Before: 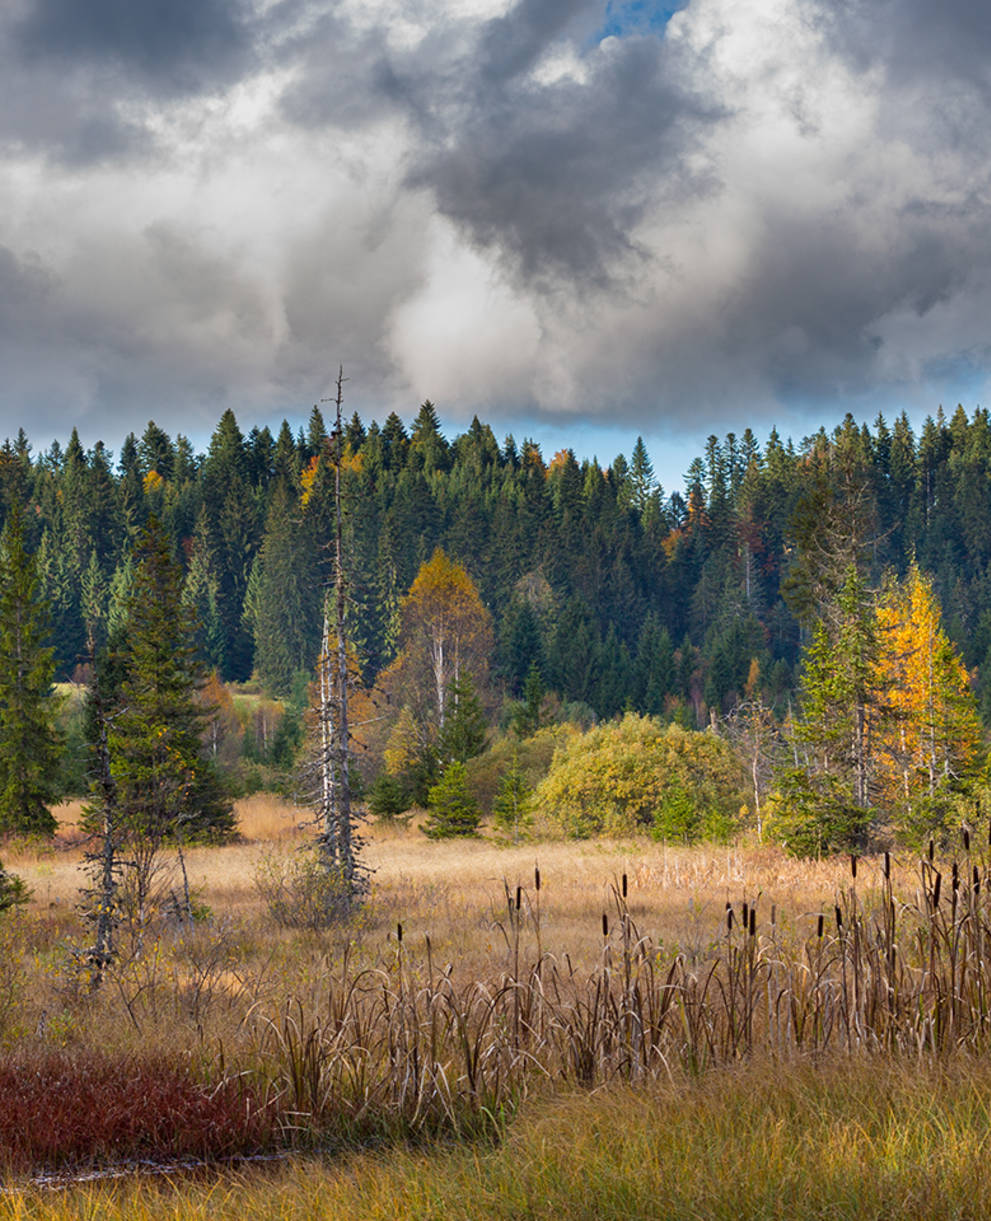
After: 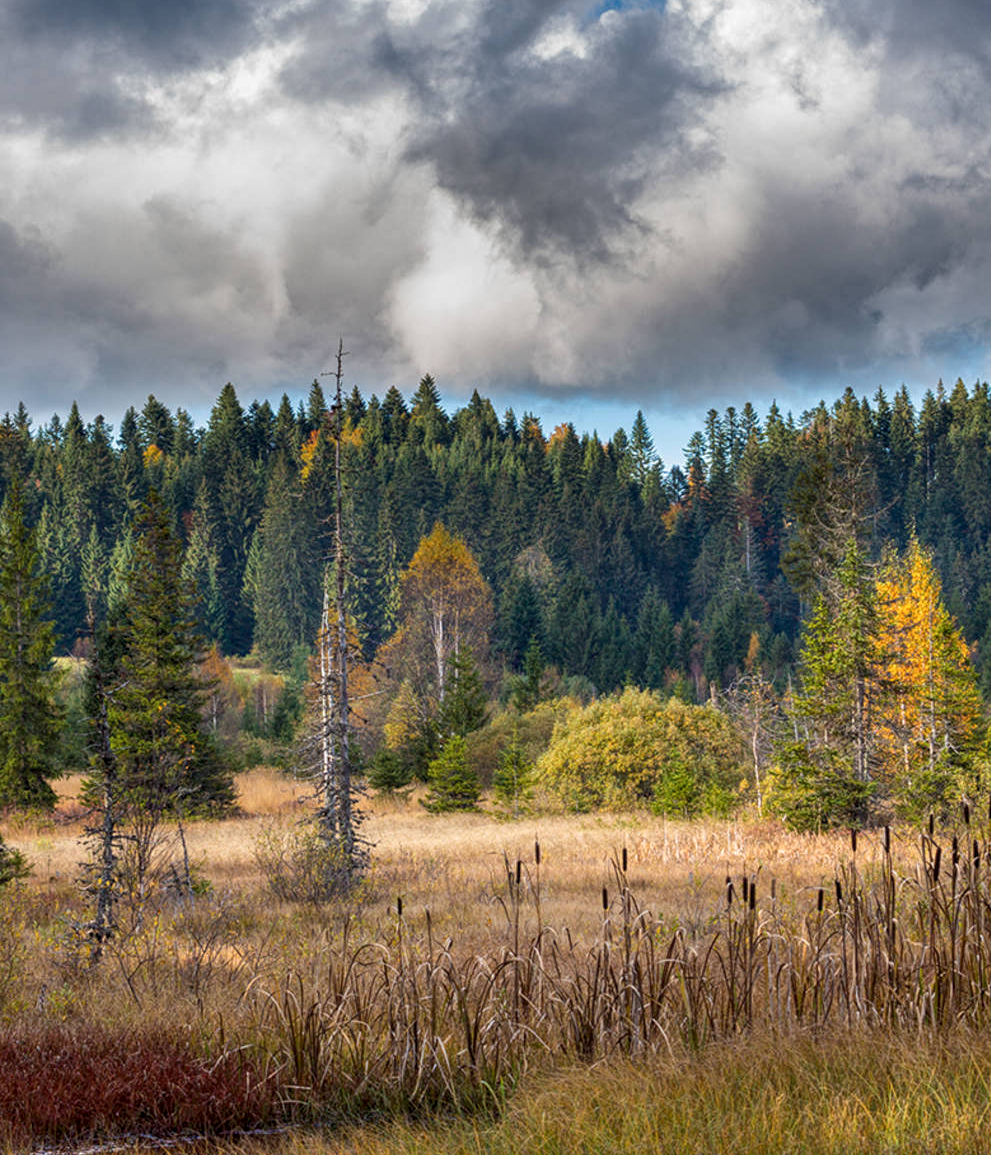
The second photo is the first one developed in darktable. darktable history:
local contrast: highlights 94%, shadows 88%, detail 160%, midtone range 0.2
crop and rotate: top 2.187%, bottom 3.184%
